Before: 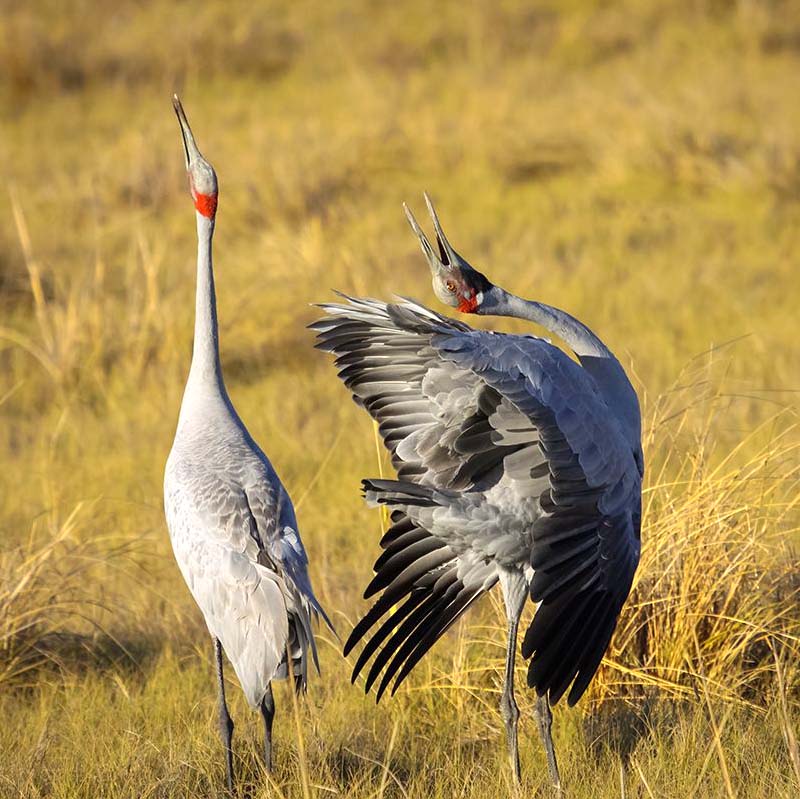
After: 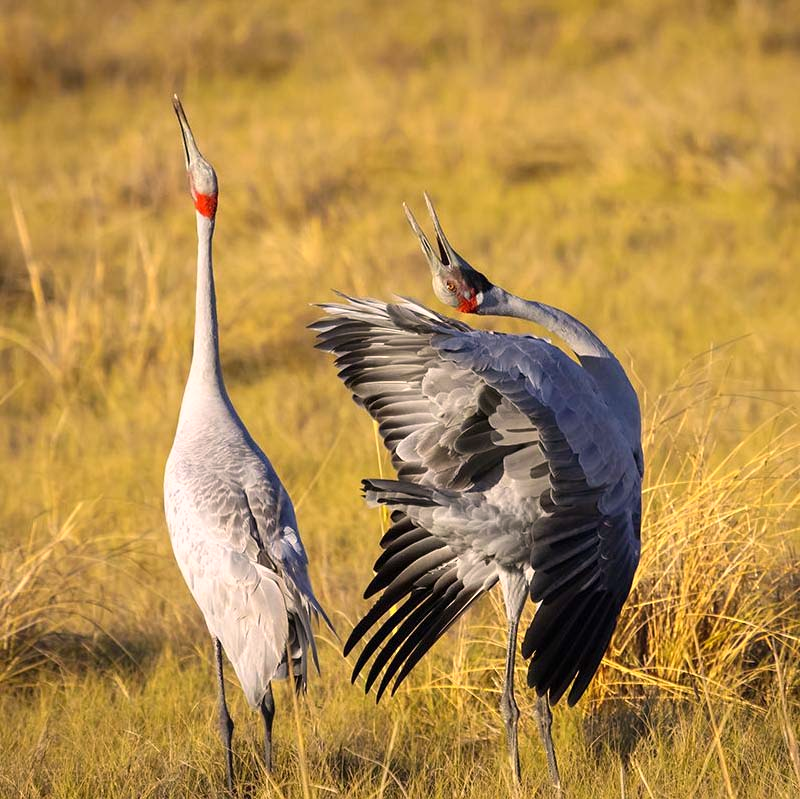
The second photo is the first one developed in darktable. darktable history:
color correction: highlights a* 6.86, highlights b* 4.32
